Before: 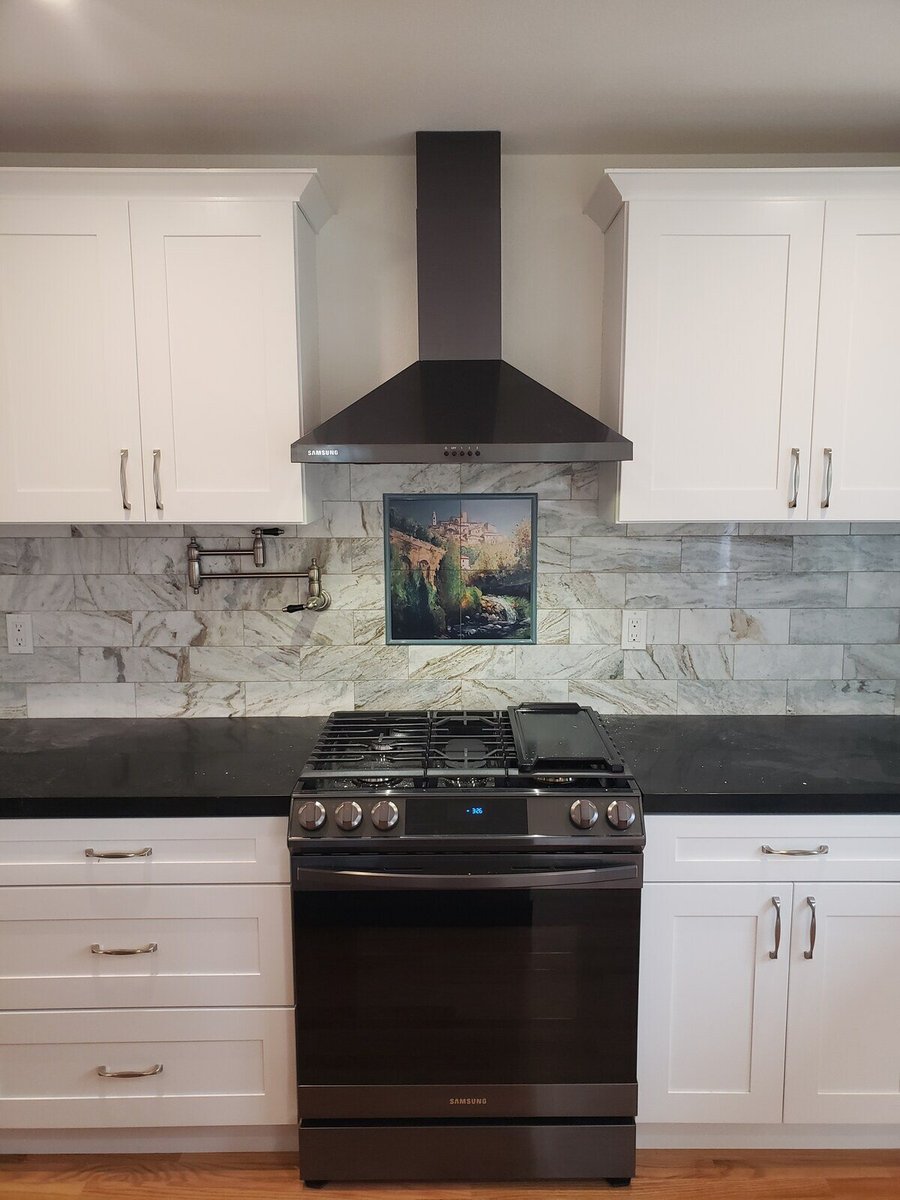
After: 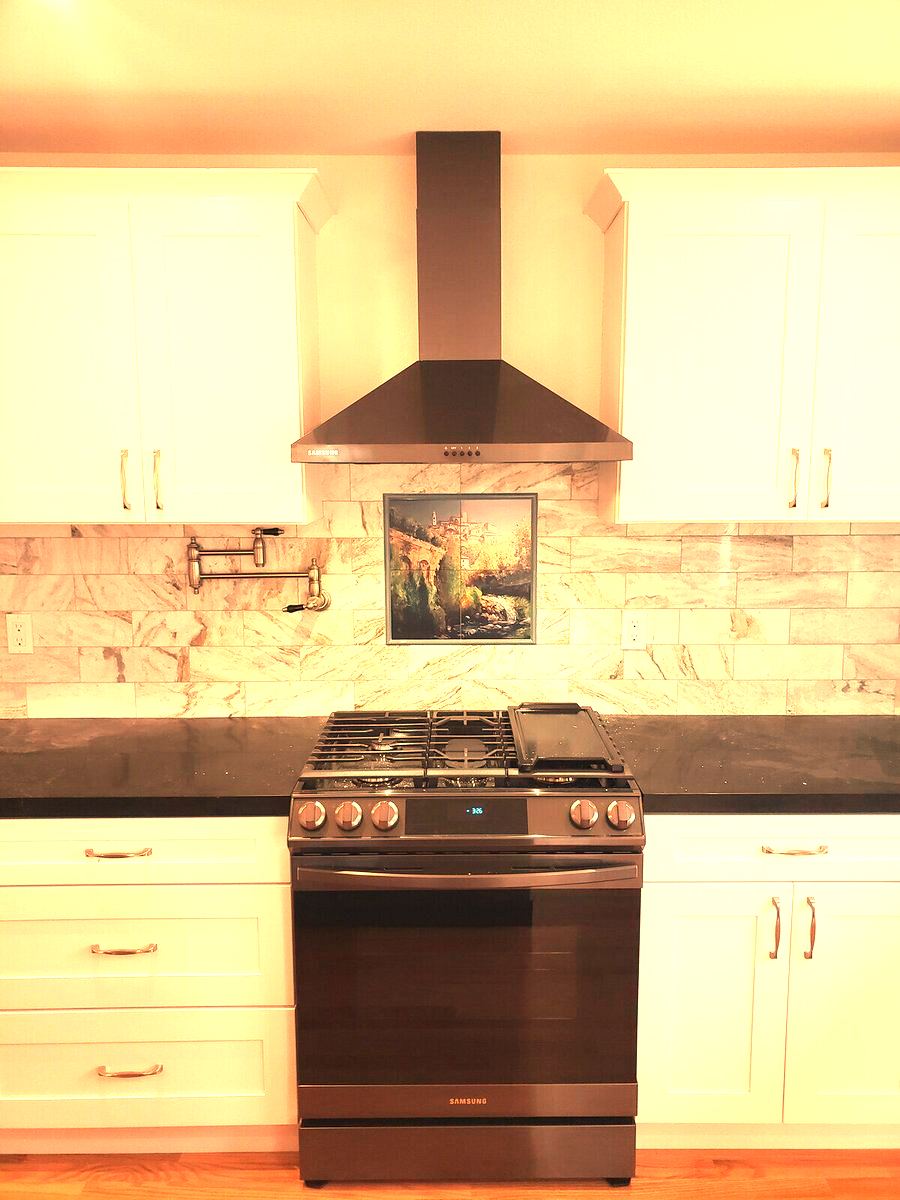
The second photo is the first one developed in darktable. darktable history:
white balance: red 1.467, blue 0.684
exposure: black level correction 0, exposure 1.45 EV, compensate exposure bias true, compensate highlight preservation false
